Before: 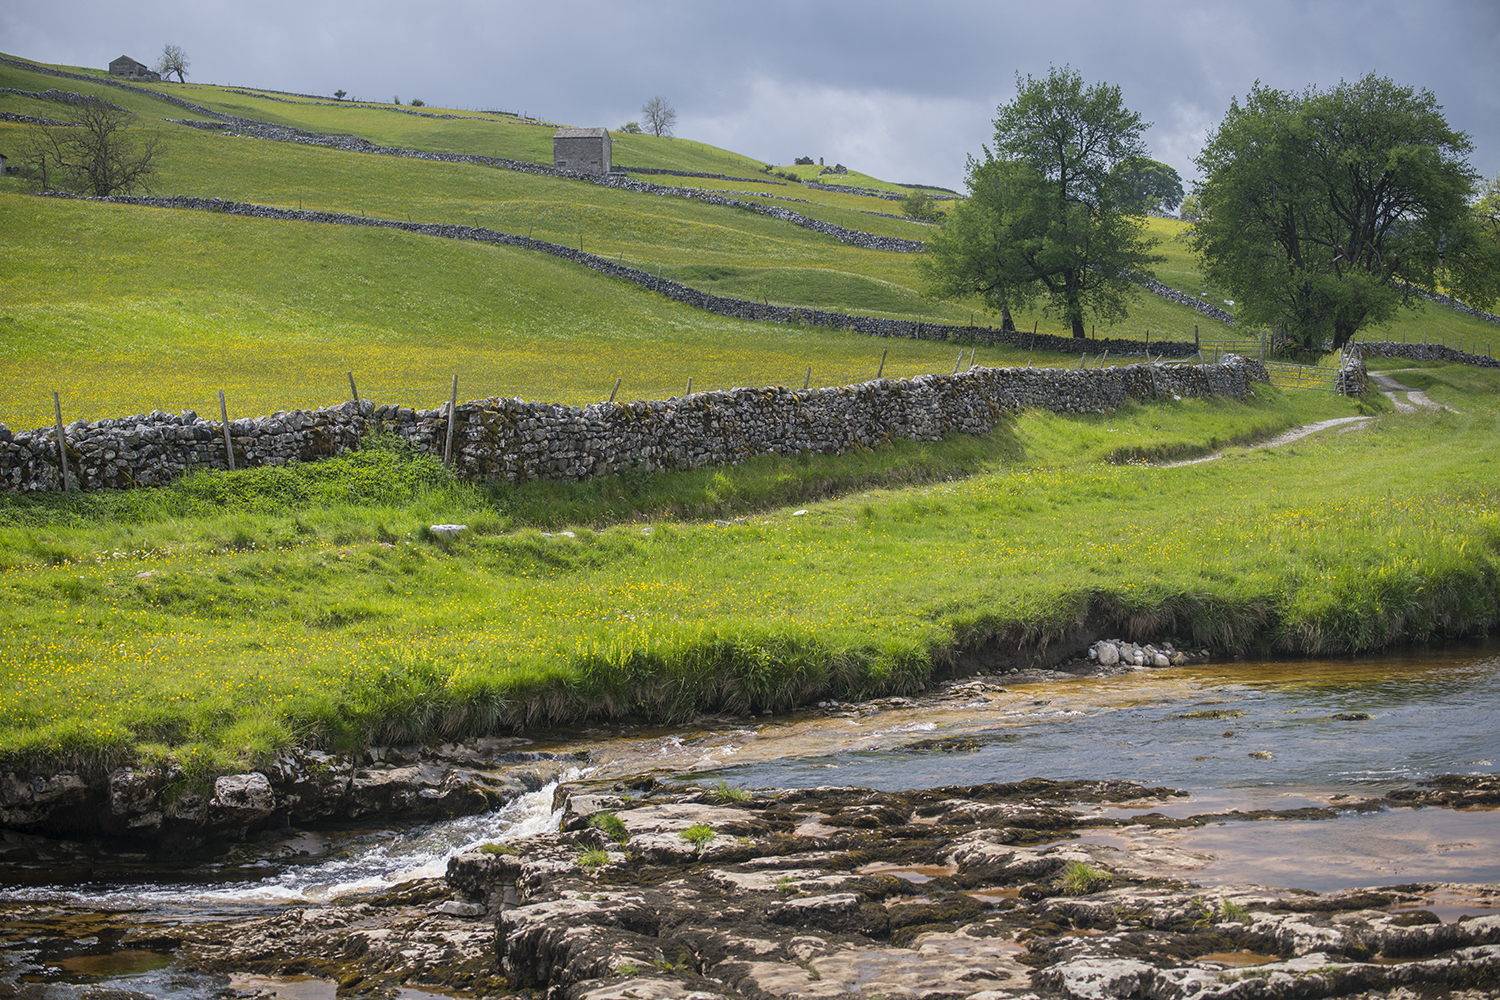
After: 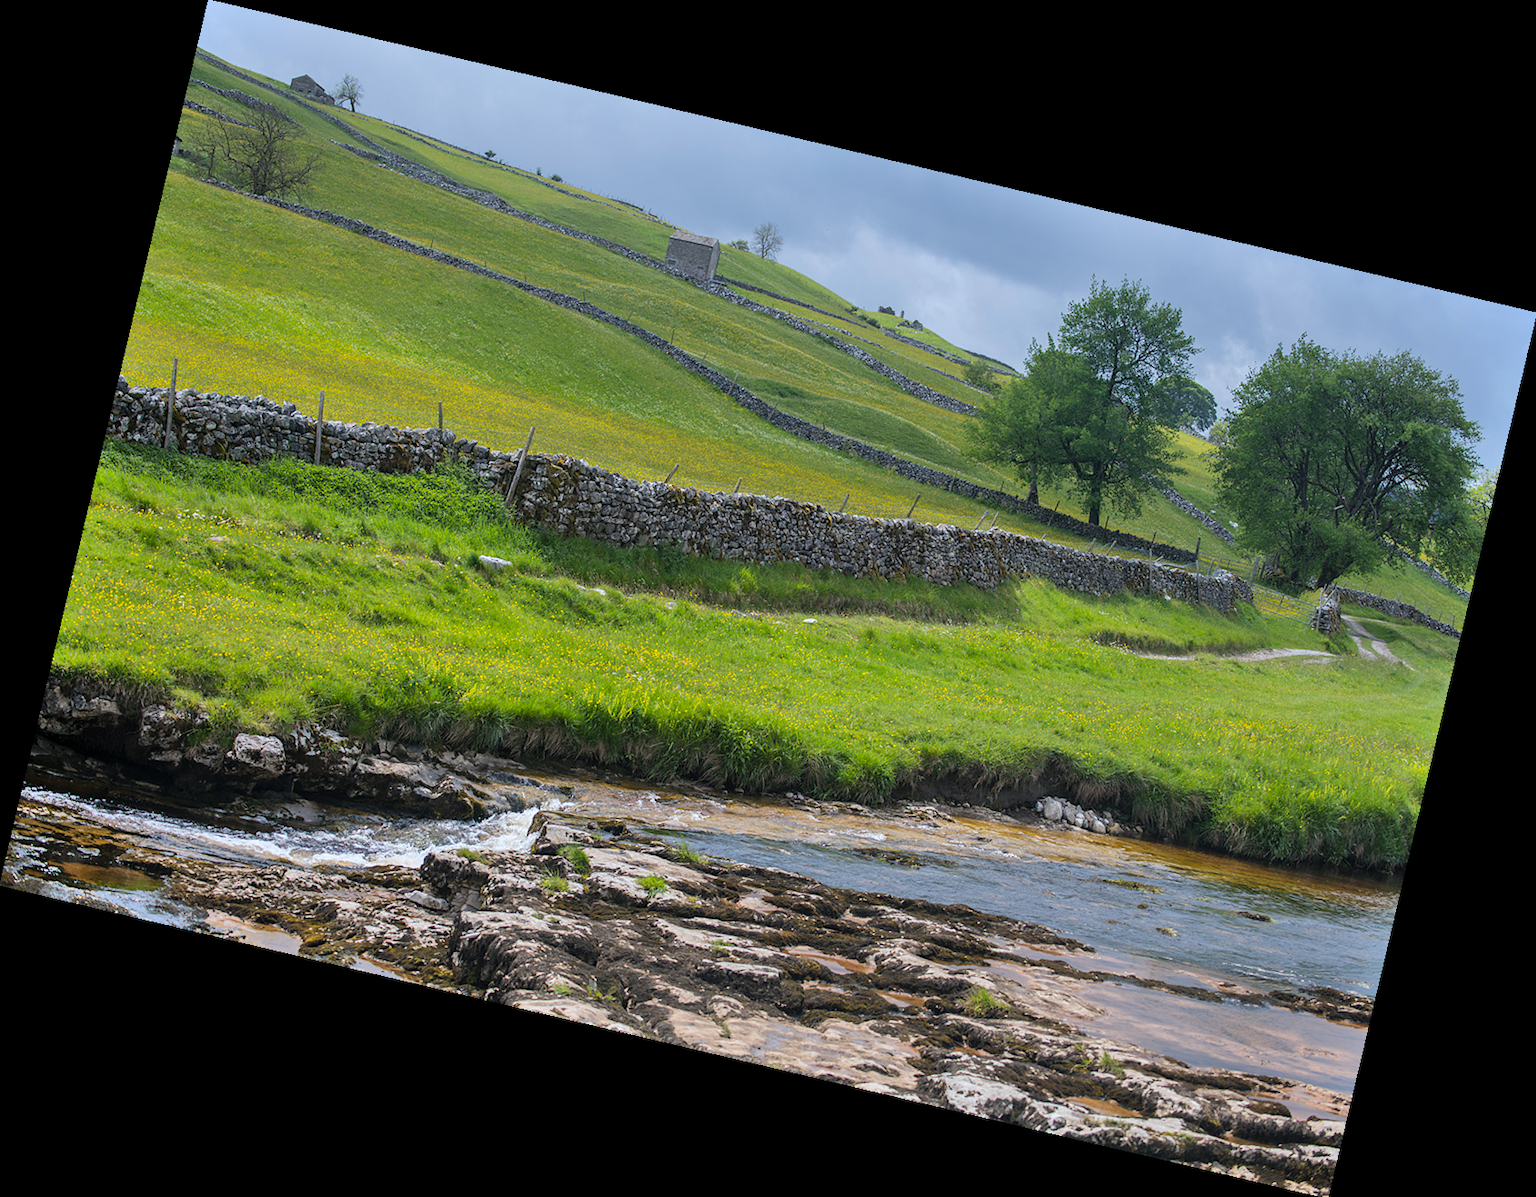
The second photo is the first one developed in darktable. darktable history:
rotate and perspective: rotation 13.27°, automatic cropping off
shadows and highlights: highlights color adjustment 0%, low approximation 0.01, soften with gaussian
white balance: red 0.967, blue 1.049
